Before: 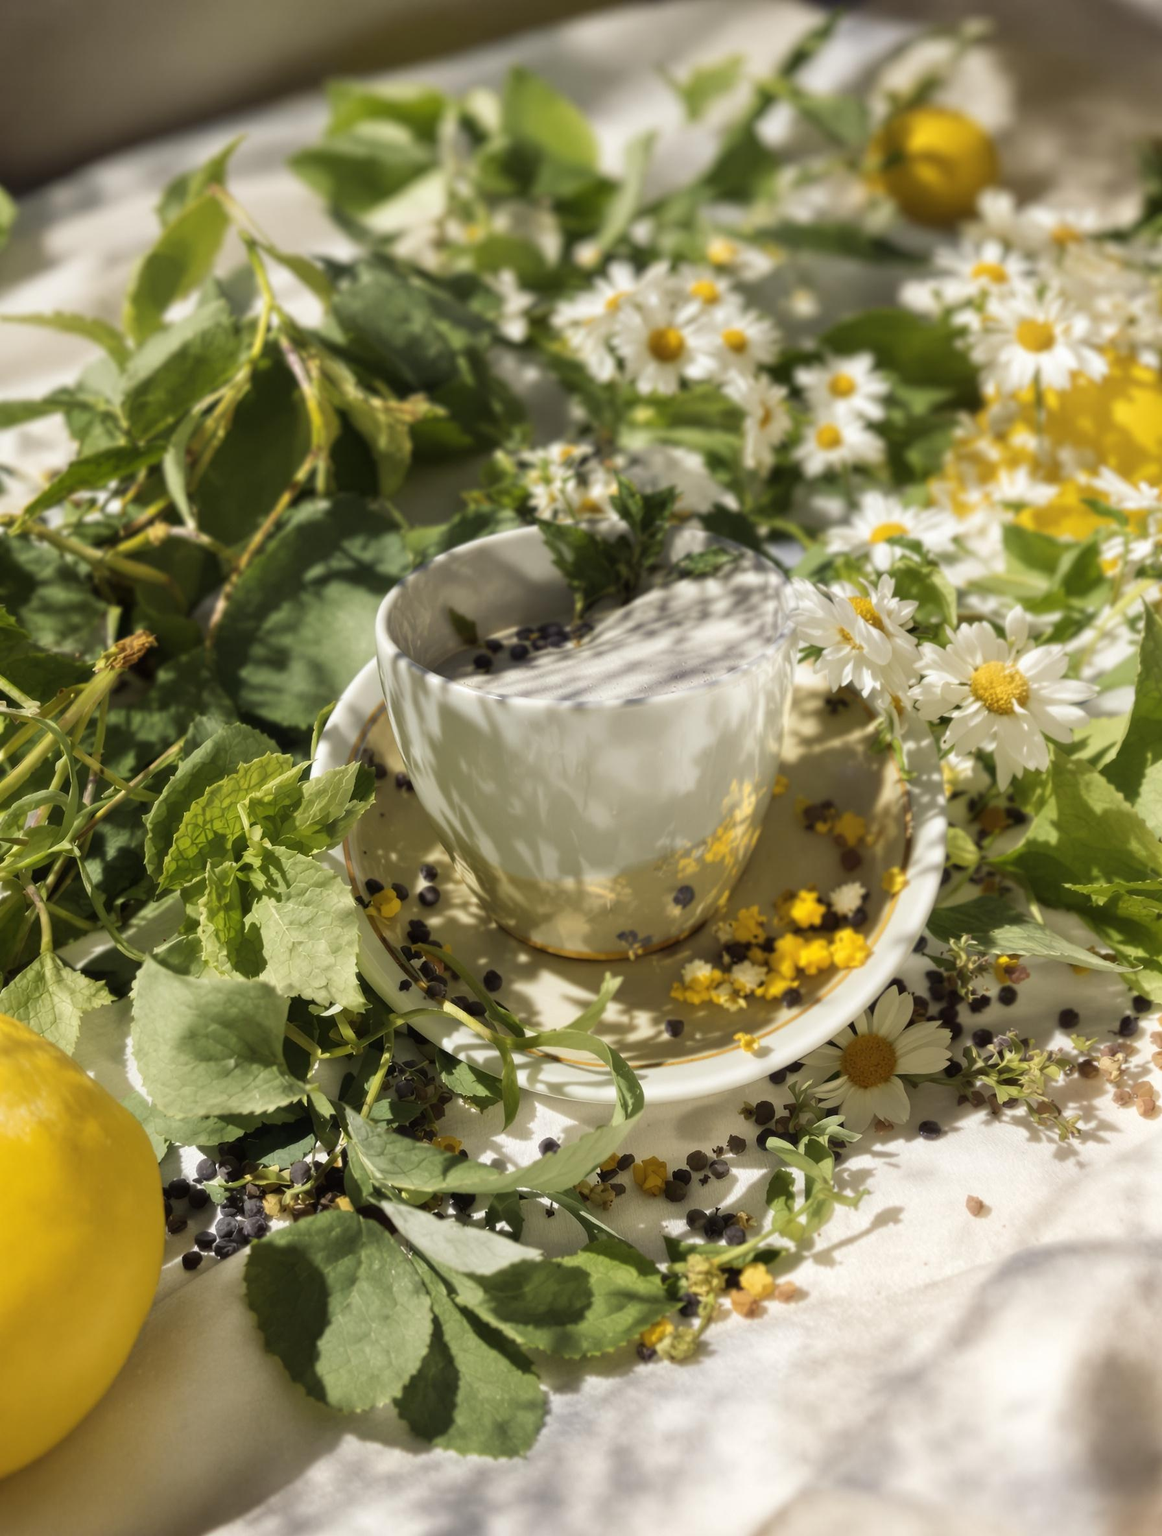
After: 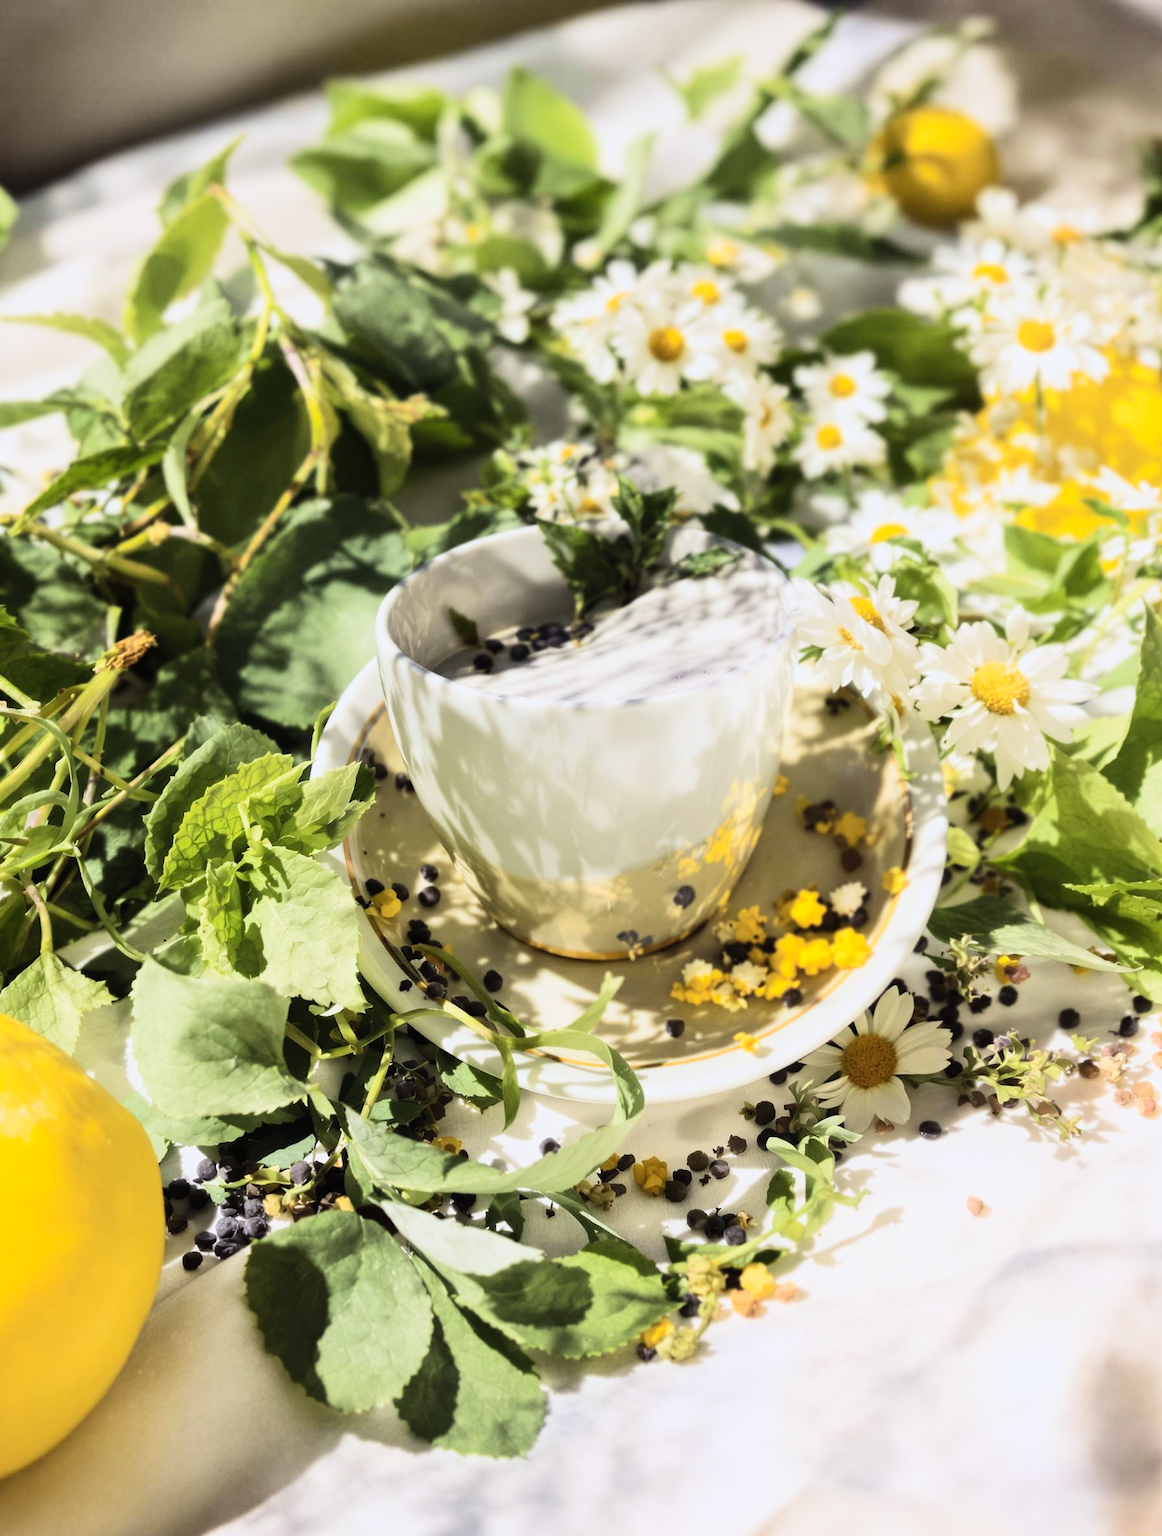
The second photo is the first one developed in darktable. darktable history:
color calibration: illuminant as shot in camera, x 0.358, y 0.373, temperature 4628.91 K
filmic rgb: black relative exposure -7.5 EV, white relative exposure 5 EV, hardness 3.31, contrast 1.3, contrast in shadows safe
contrast brightness saturation: contrast 0.2, brightness 0.16, saturation 0.22
exposure: exposure 0.426 EV, compensate highlight preservation false
